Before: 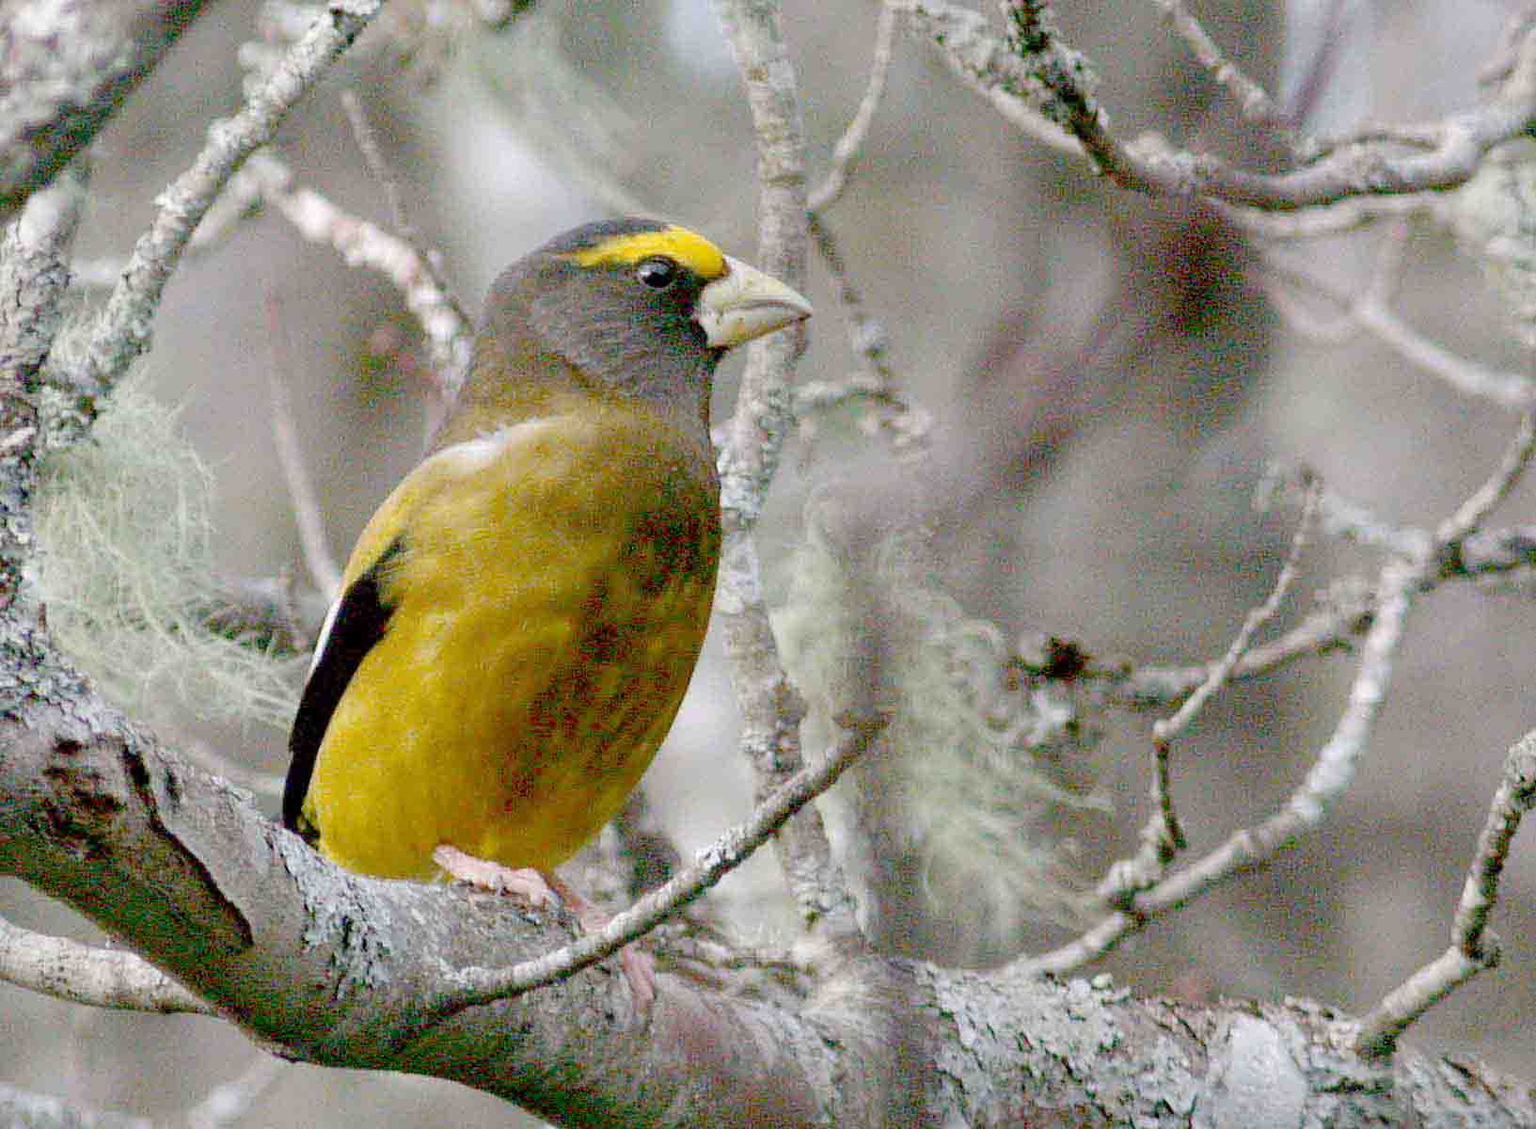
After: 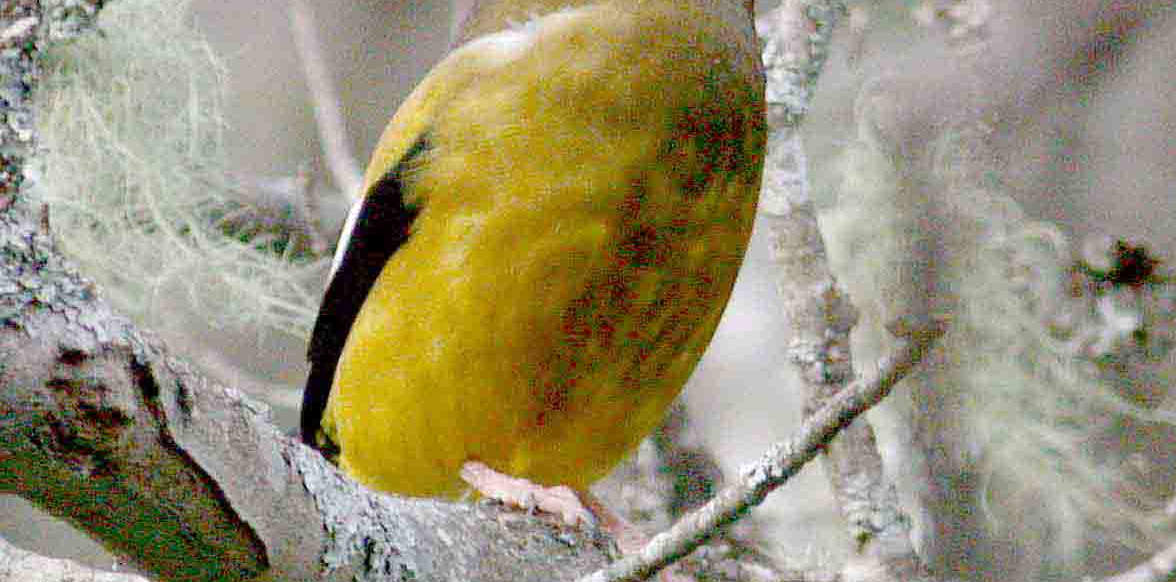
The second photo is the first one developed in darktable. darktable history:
exposure: exposure 0.127 EV, compensate highlight preservation false
crop: top 36.498%, right 27.964%, bottom 14.995%
